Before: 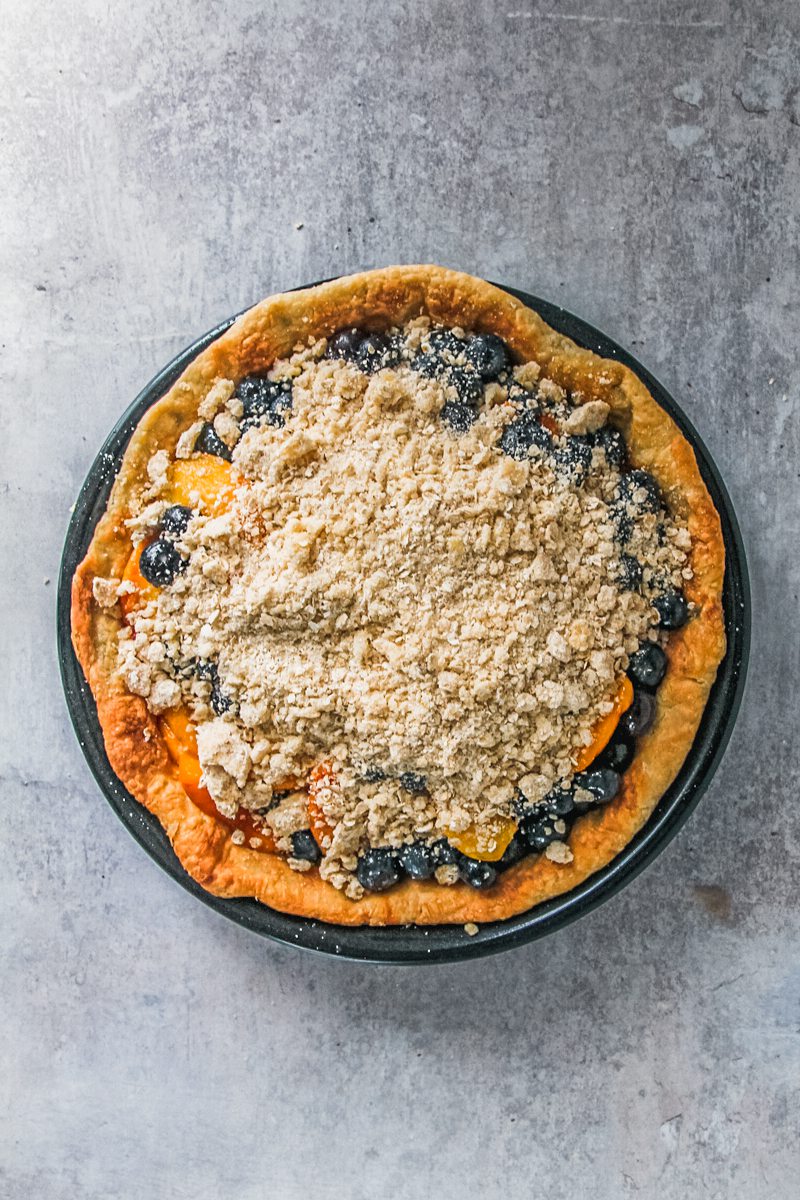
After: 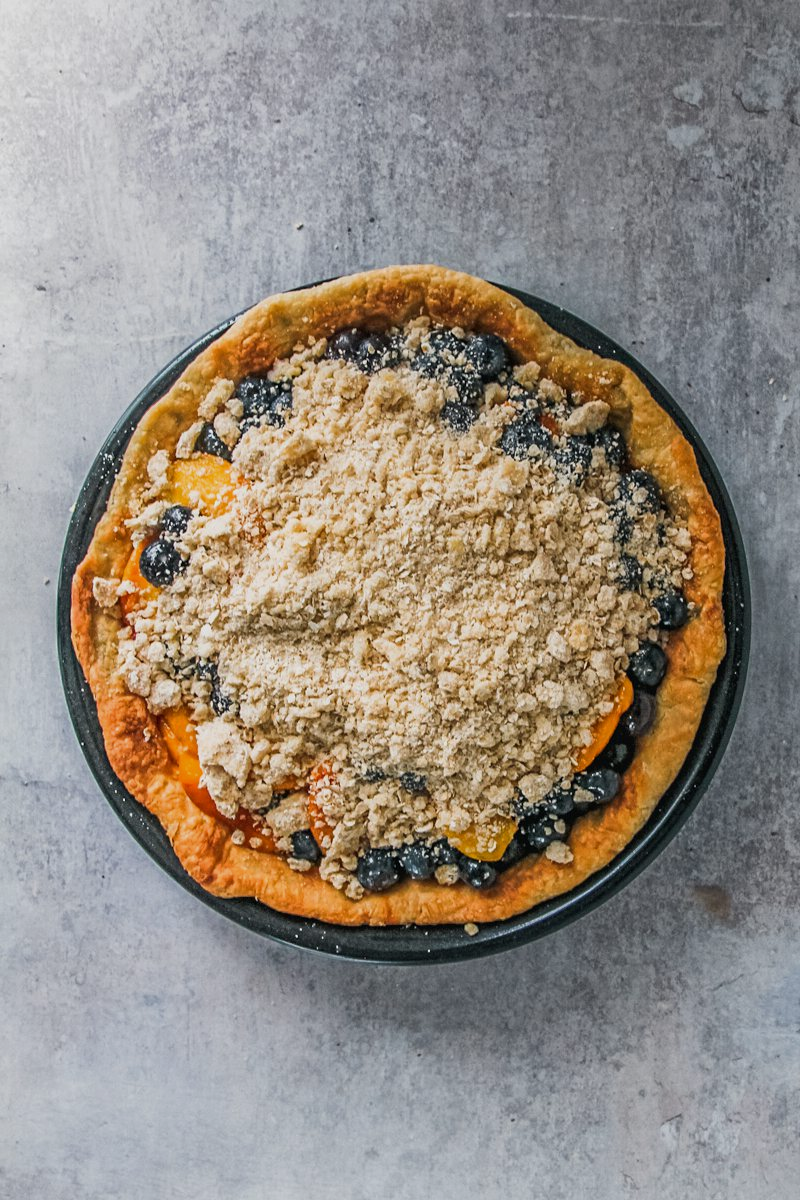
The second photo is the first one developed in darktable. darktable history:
exposure: exposure -0.277 EV, compensate exposure bias true, compensate highlight preservation false
